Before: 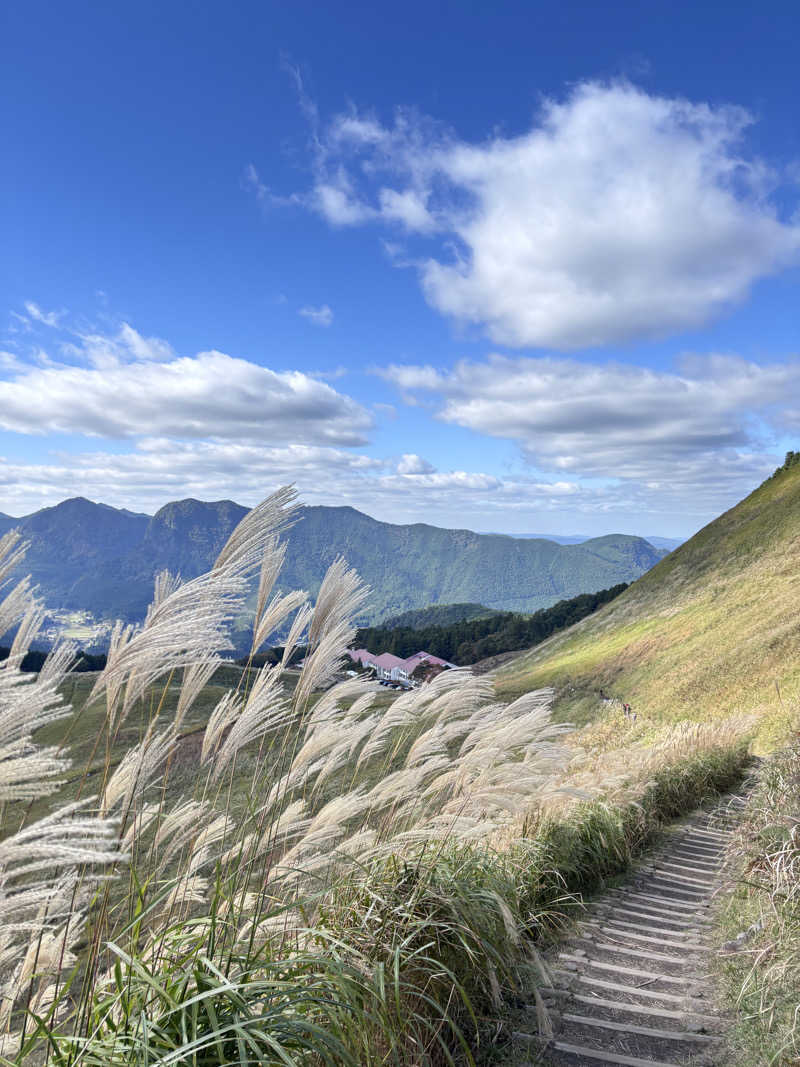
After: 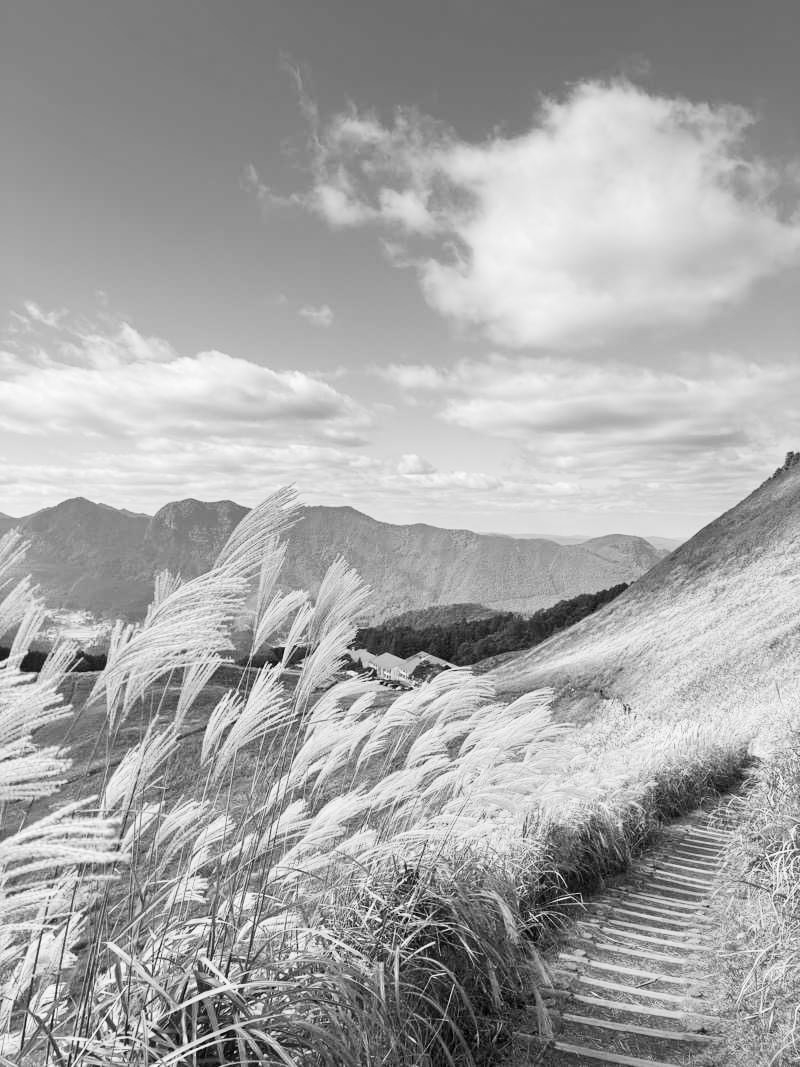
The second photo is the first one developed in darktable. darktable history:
contrast brightness saturation: contrast 0.2, brightness 0.16, saturation 0.22
white balance: red 0.98, blue 1.61
monochrome: on, module defaults
velvia: strength 21.76%
shadows and highlights: radius 331.84, shadows 53.55, highlights -100, compress 94.63%, highlights color adjustment 73.23%, soften with gaussian
